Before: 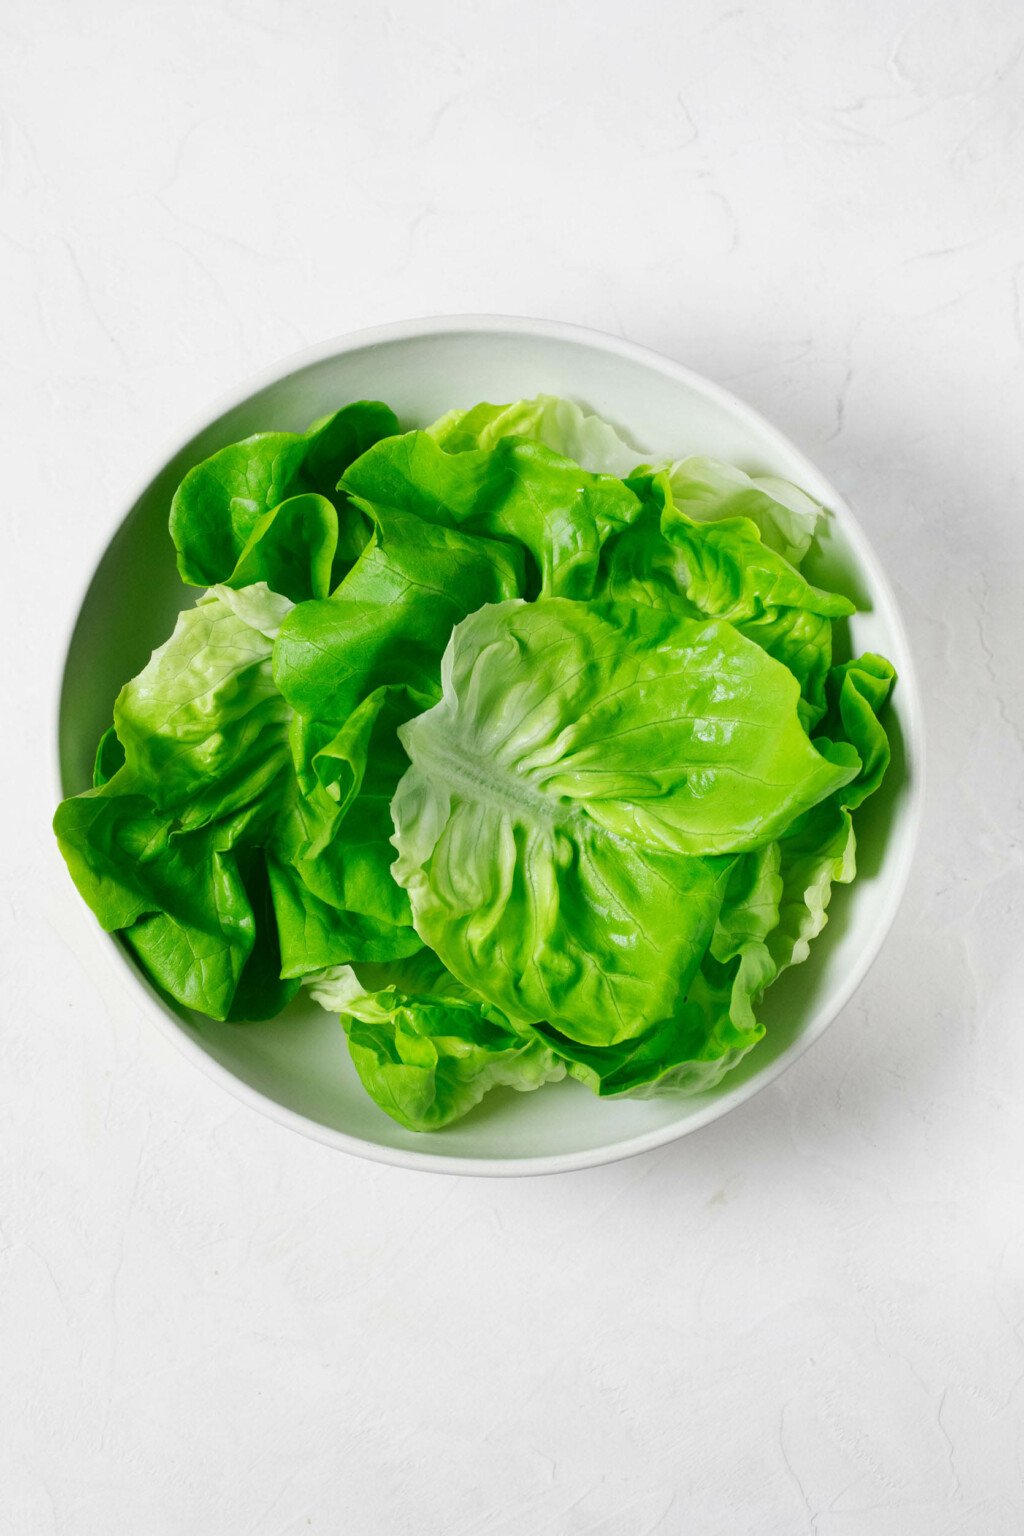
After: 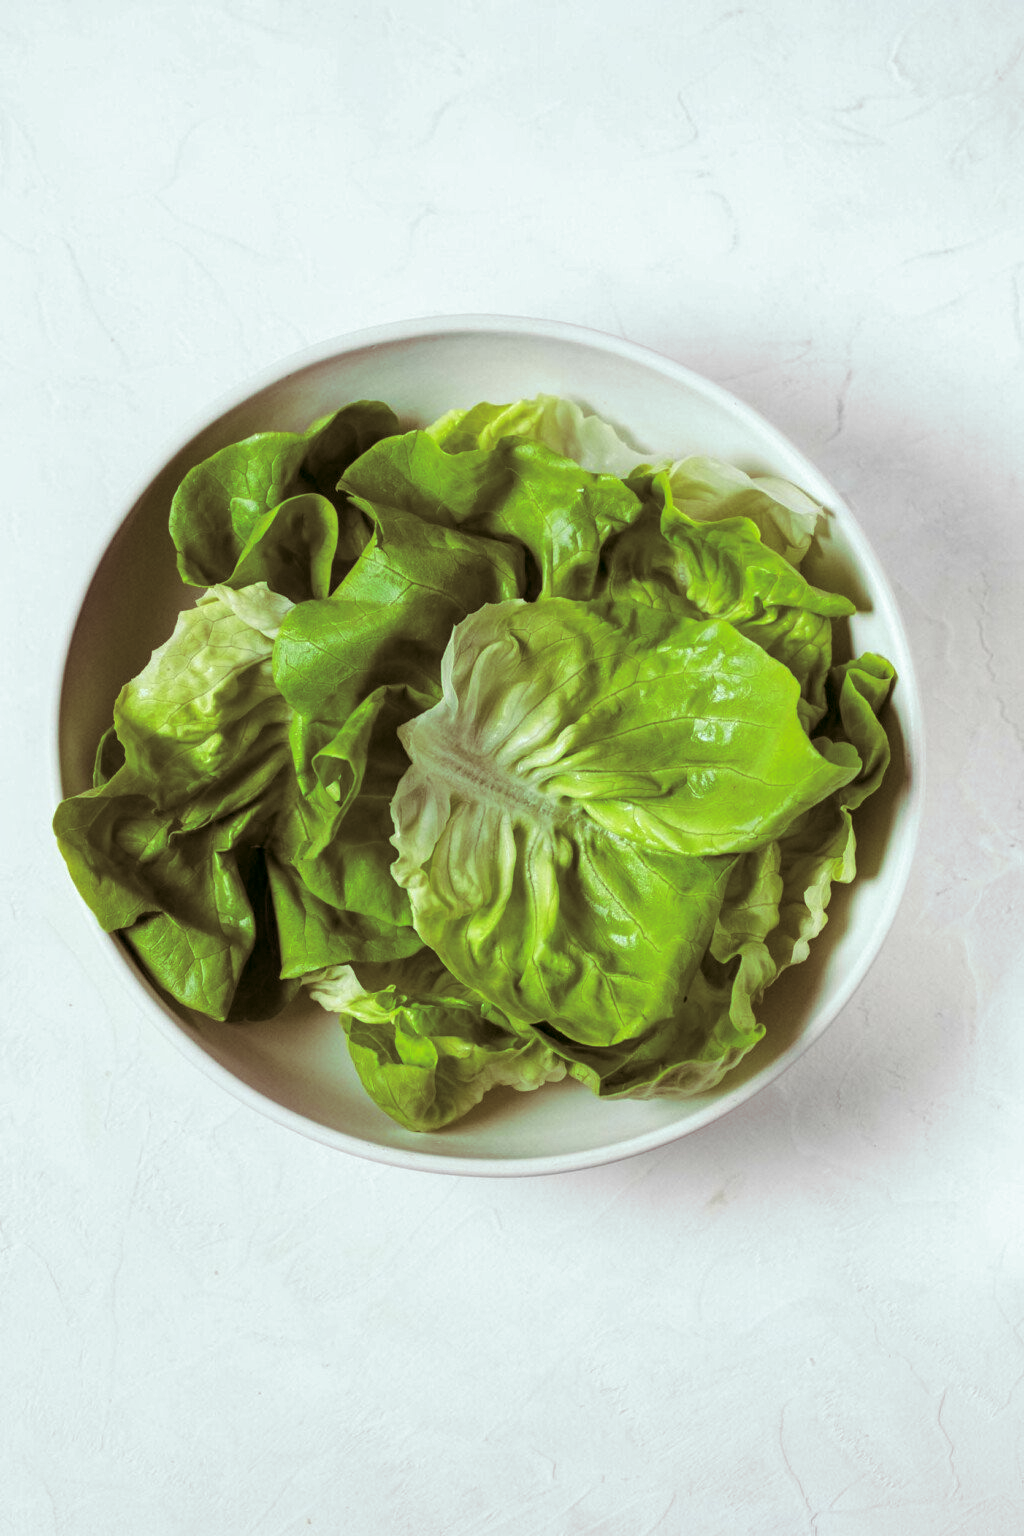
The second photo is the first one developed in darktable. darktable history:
exposure: compensate highlight preservation false
split-toning: highlights › hue 180°
local contrast: highlights 35%, detail 135%
